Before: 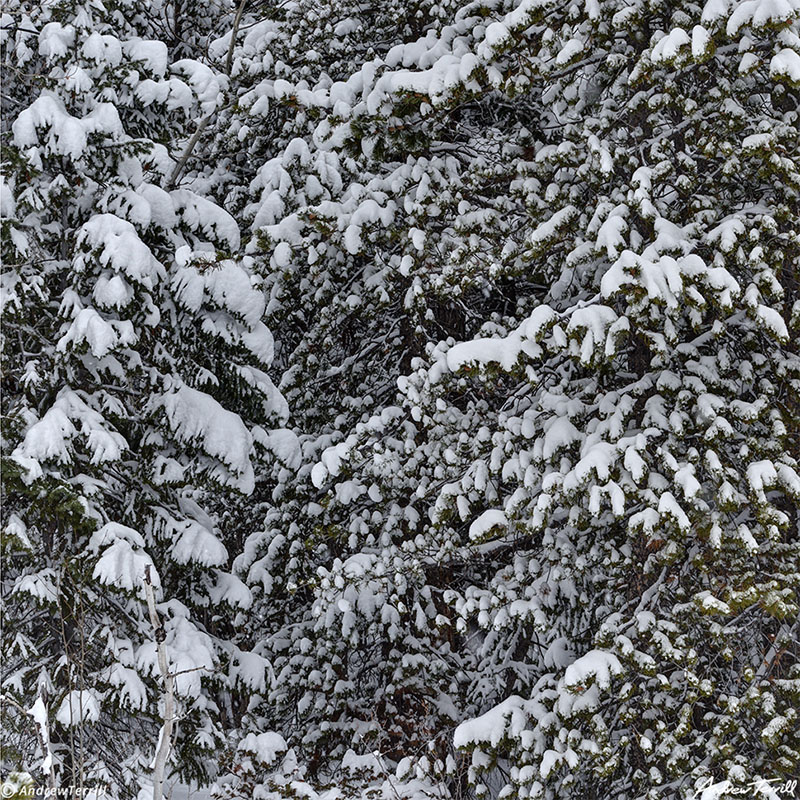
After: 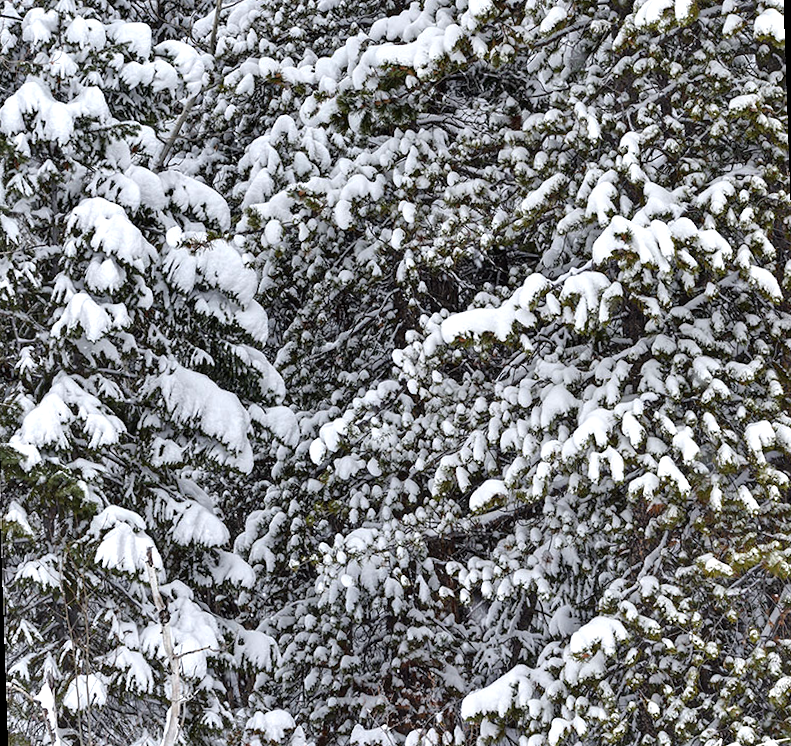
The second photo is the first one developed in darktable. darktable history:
exposure: exposure 0.564 EV, compensate highlight preservation false
rotate and perspective: rotation -2°, crop left 0.022, crop right 0.978, crop top 0.049, crop bottom 0.951
